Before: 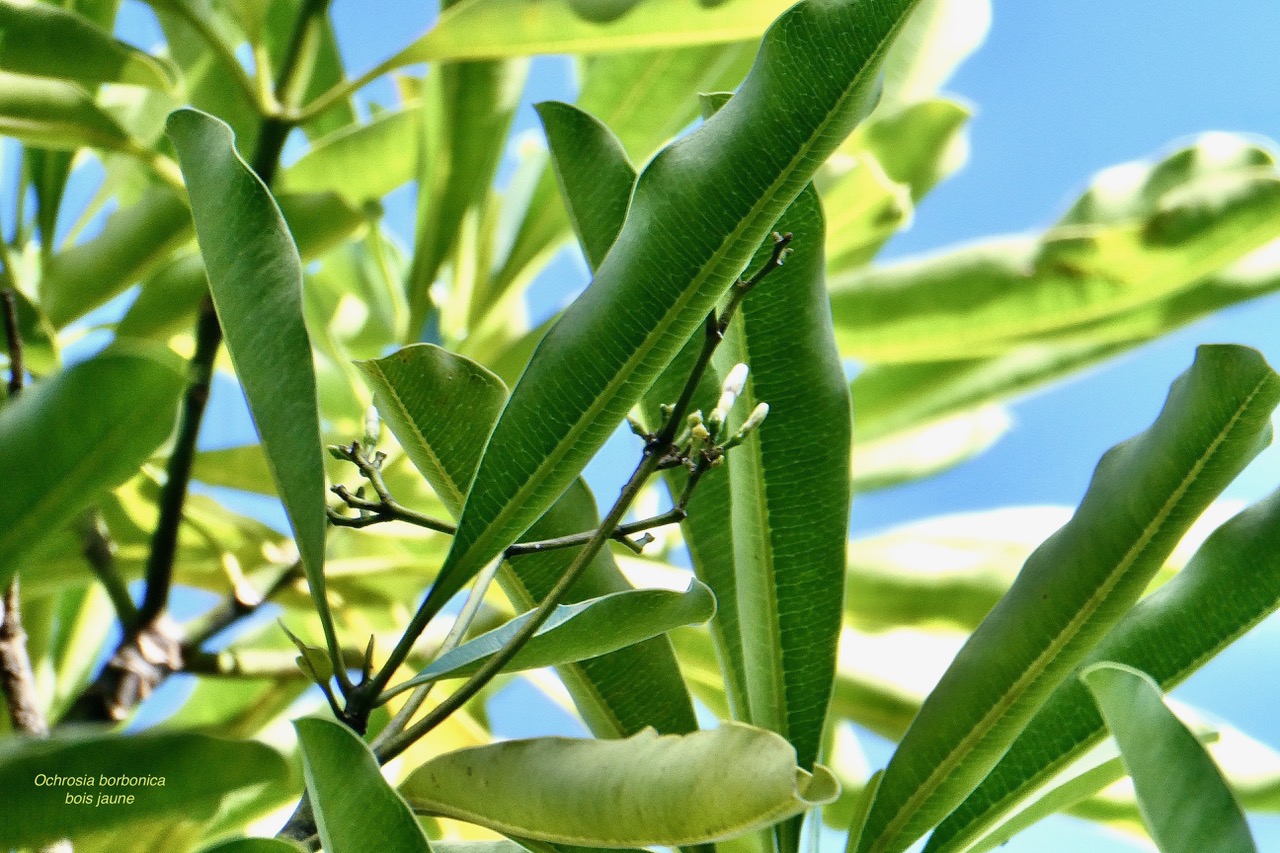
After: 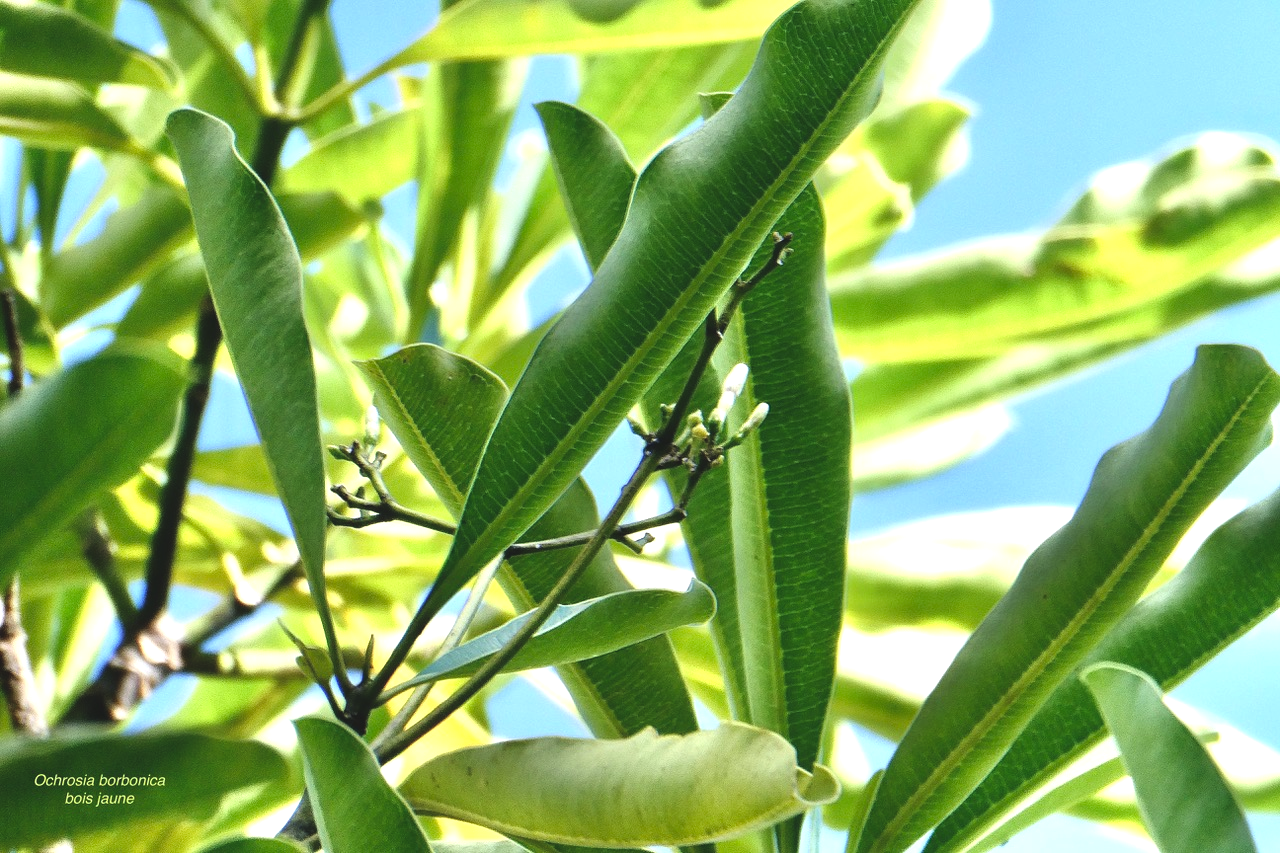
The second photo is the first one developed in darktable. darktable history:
tone equalizer: -8 EV -0.4 EV, -7 EV -0.374 EV, -6 EV -0.359 EV, -5 EV -0.184 EV, -3 EV 0.241 EV, -2 EV 0.352 EV, -1 EV 0.386 EV, +0 EV 0.404 EV, mask exposure compensation -0.485 EV
exposure: black level correction -0.015, compensate highlight preservation false
